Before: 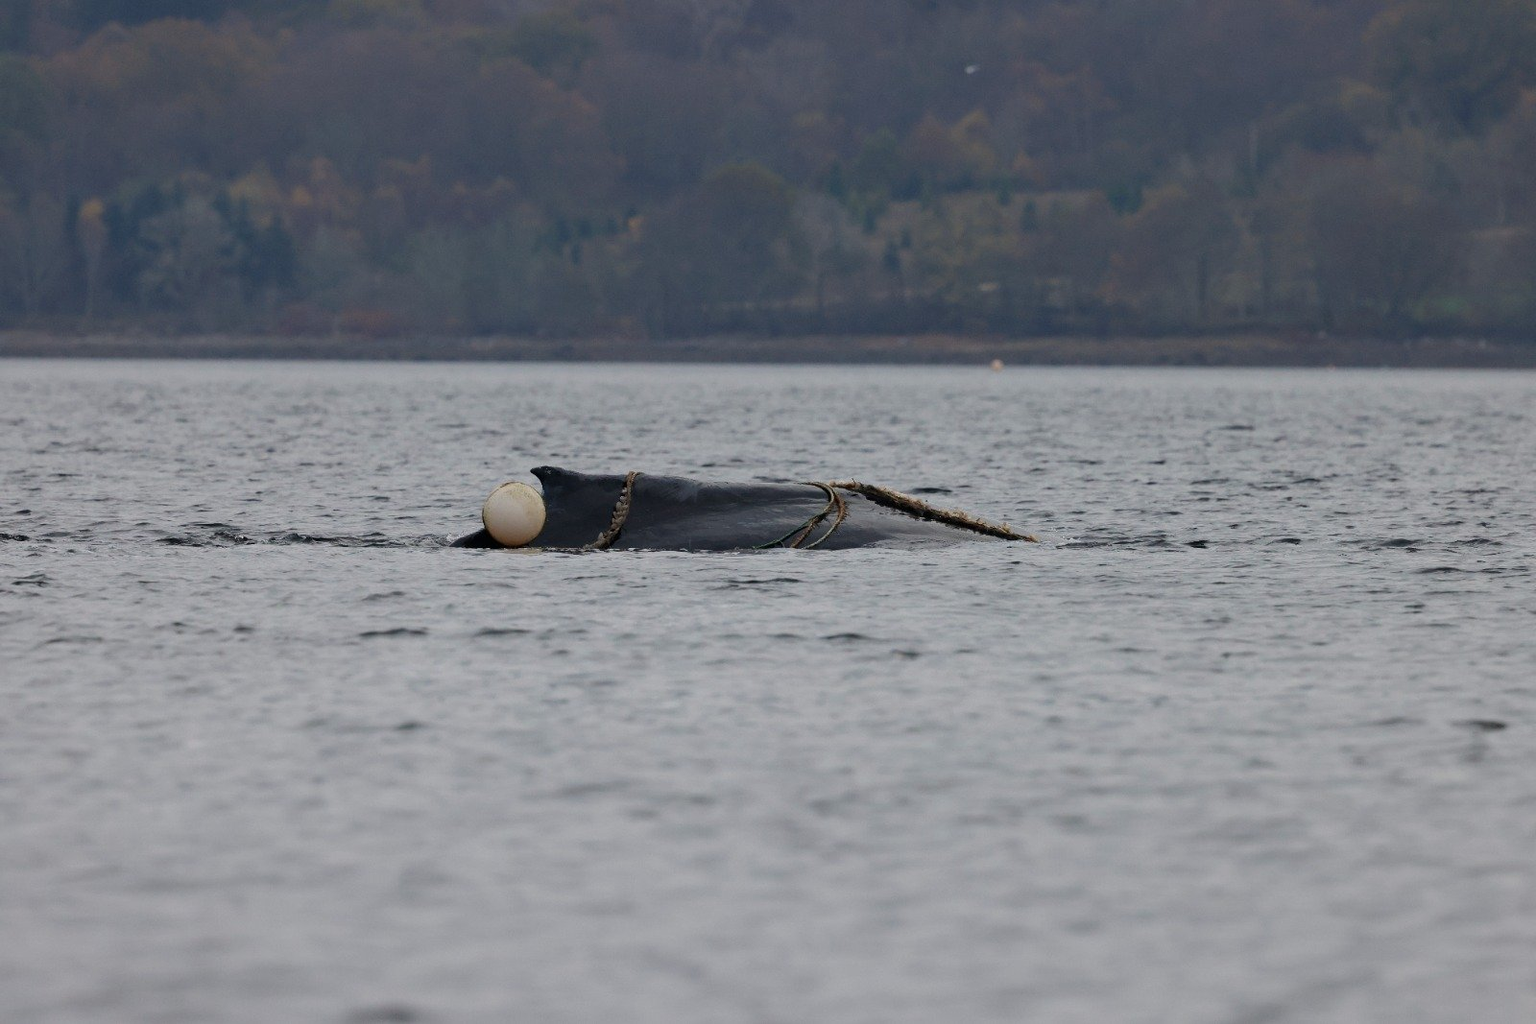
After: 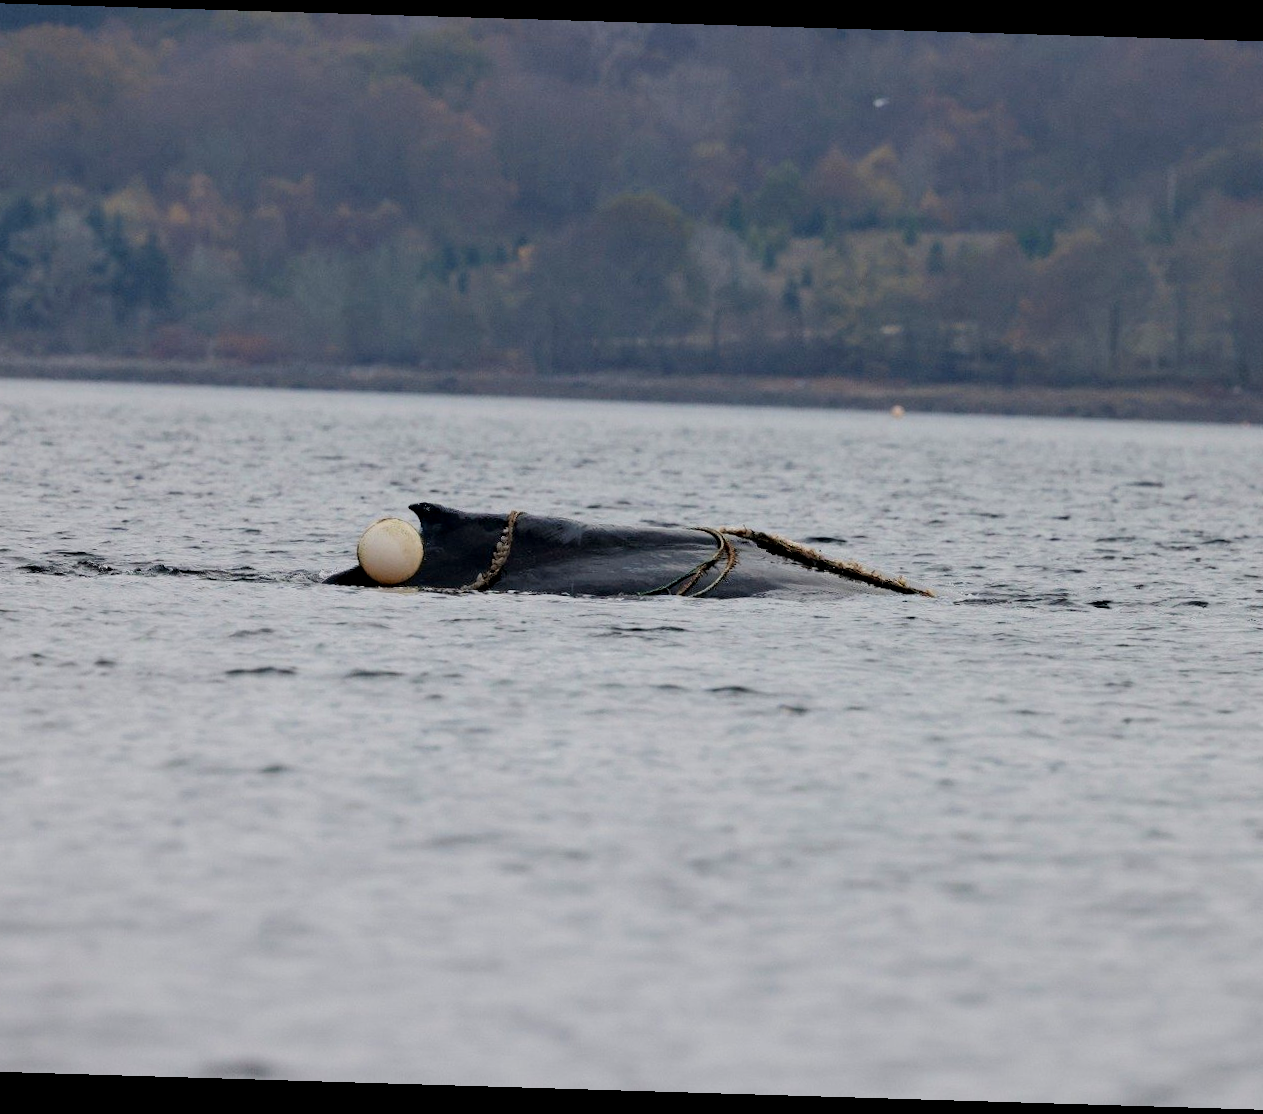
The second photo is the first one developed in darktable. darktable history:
rotate and perspective: rotation 1.72°, automatic cropping off
crop: left 9.88%, right 12.664%
exposure: black level correction 0.006, exposure -0.226 EV, compensate highlight preservation false
tone curve: curves: ch0 [(0, 0) (0.07, 0.057) (0.15, 0.177) (0.352, 0.445) (0.59, 0.703) (0.857, 0.908) (1, 1)], color space Lab, linked channels, preserve colors none
local contrast: highlights 100%, shadows 100%, detail 120%, midtone range 0.2
